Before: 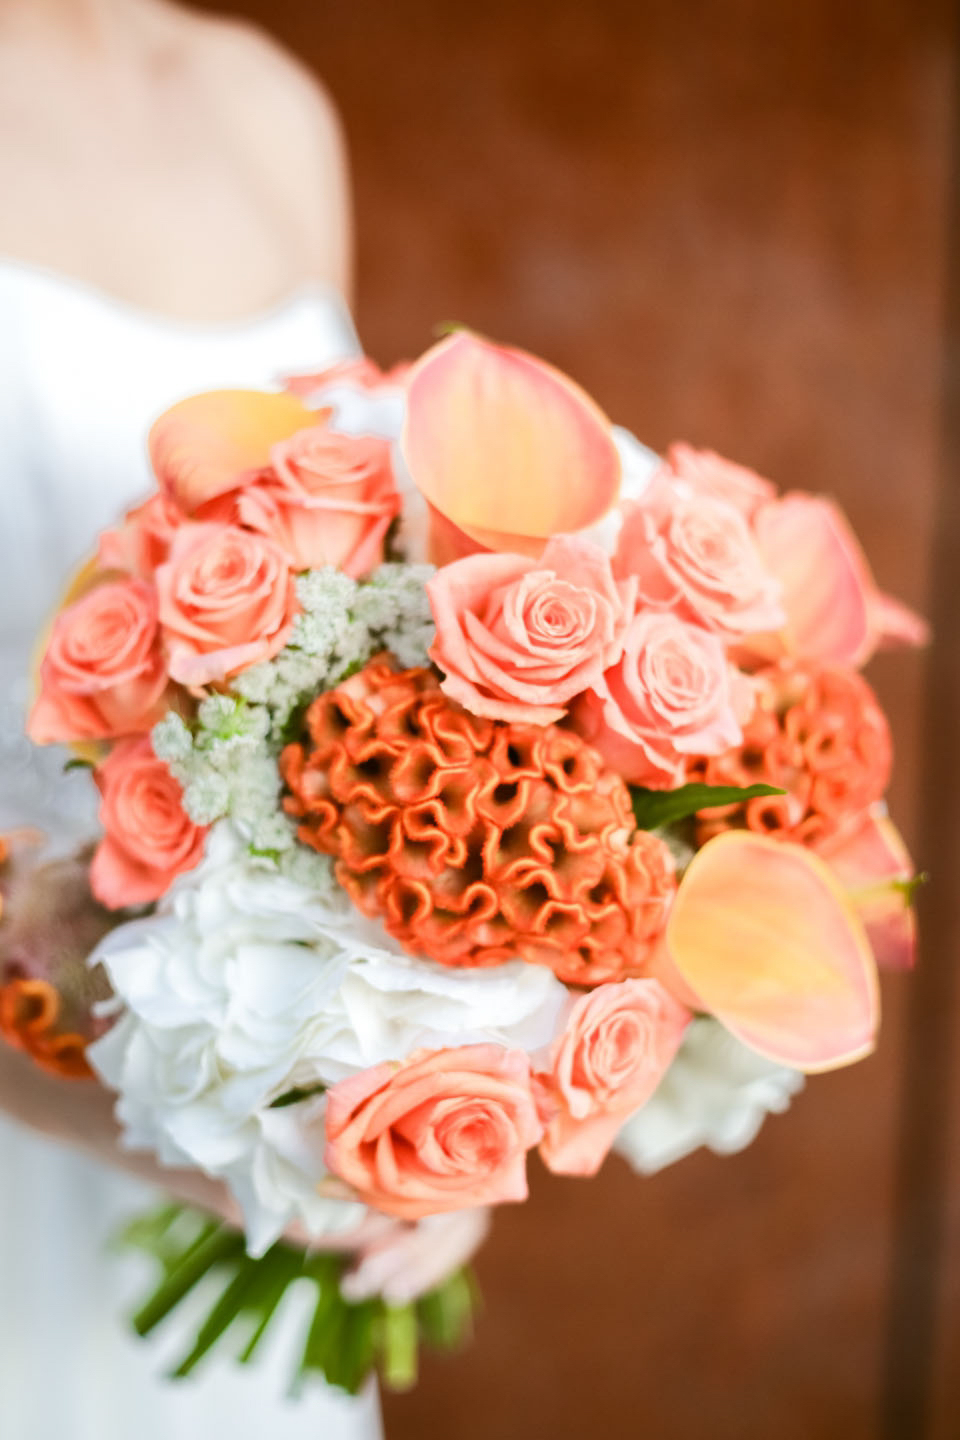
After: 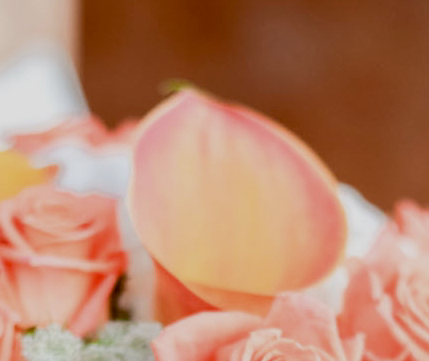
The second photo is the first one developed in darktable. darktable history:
crop: left 28.64%, top 16.832%, right 26.637%, bottom 58.055%
exposure: black level correction 0.011, exposure -0.478 EV, compensate highlight preservation false
